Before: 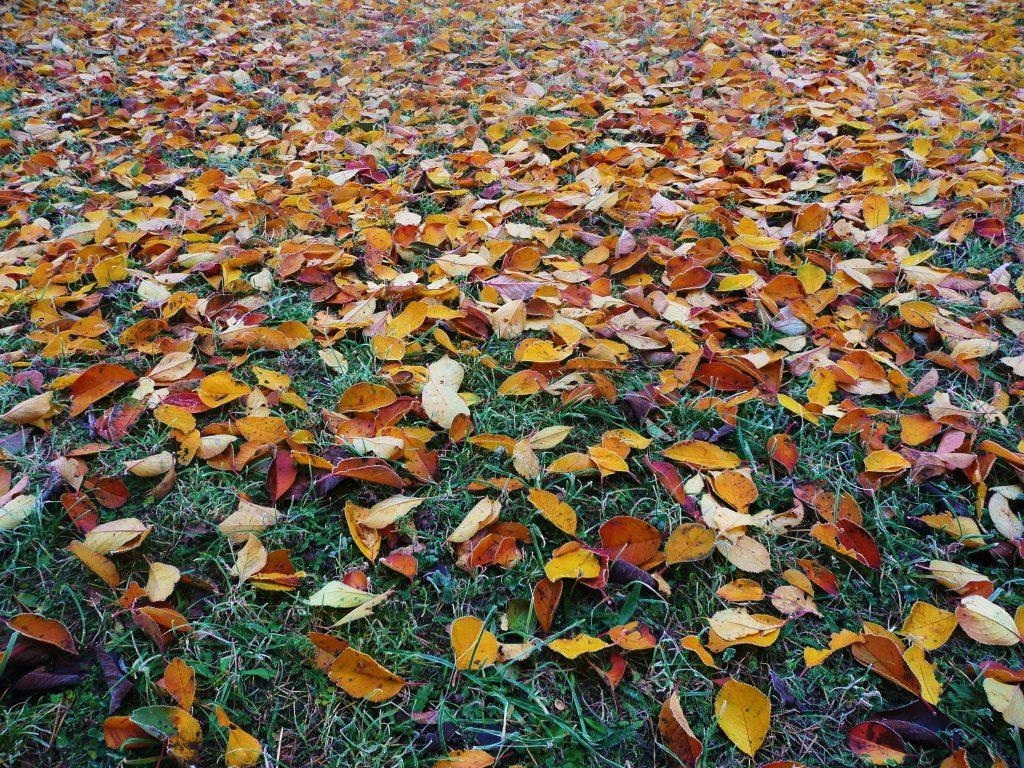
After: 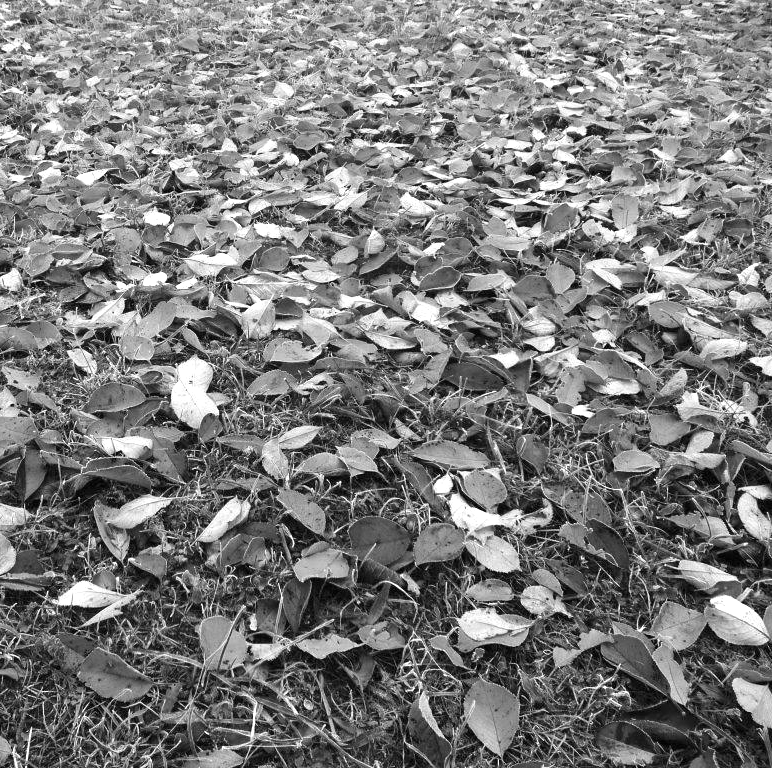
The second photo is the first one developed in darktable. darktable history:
color calibration: output gray [0.25, 0.35, 0.4, 0], x 0.383, y 0.372, temperature 3905.17 K
crop and rotate: left 24.6%
exposure: exposure 0.636 EV, compensate highlight preservation false
